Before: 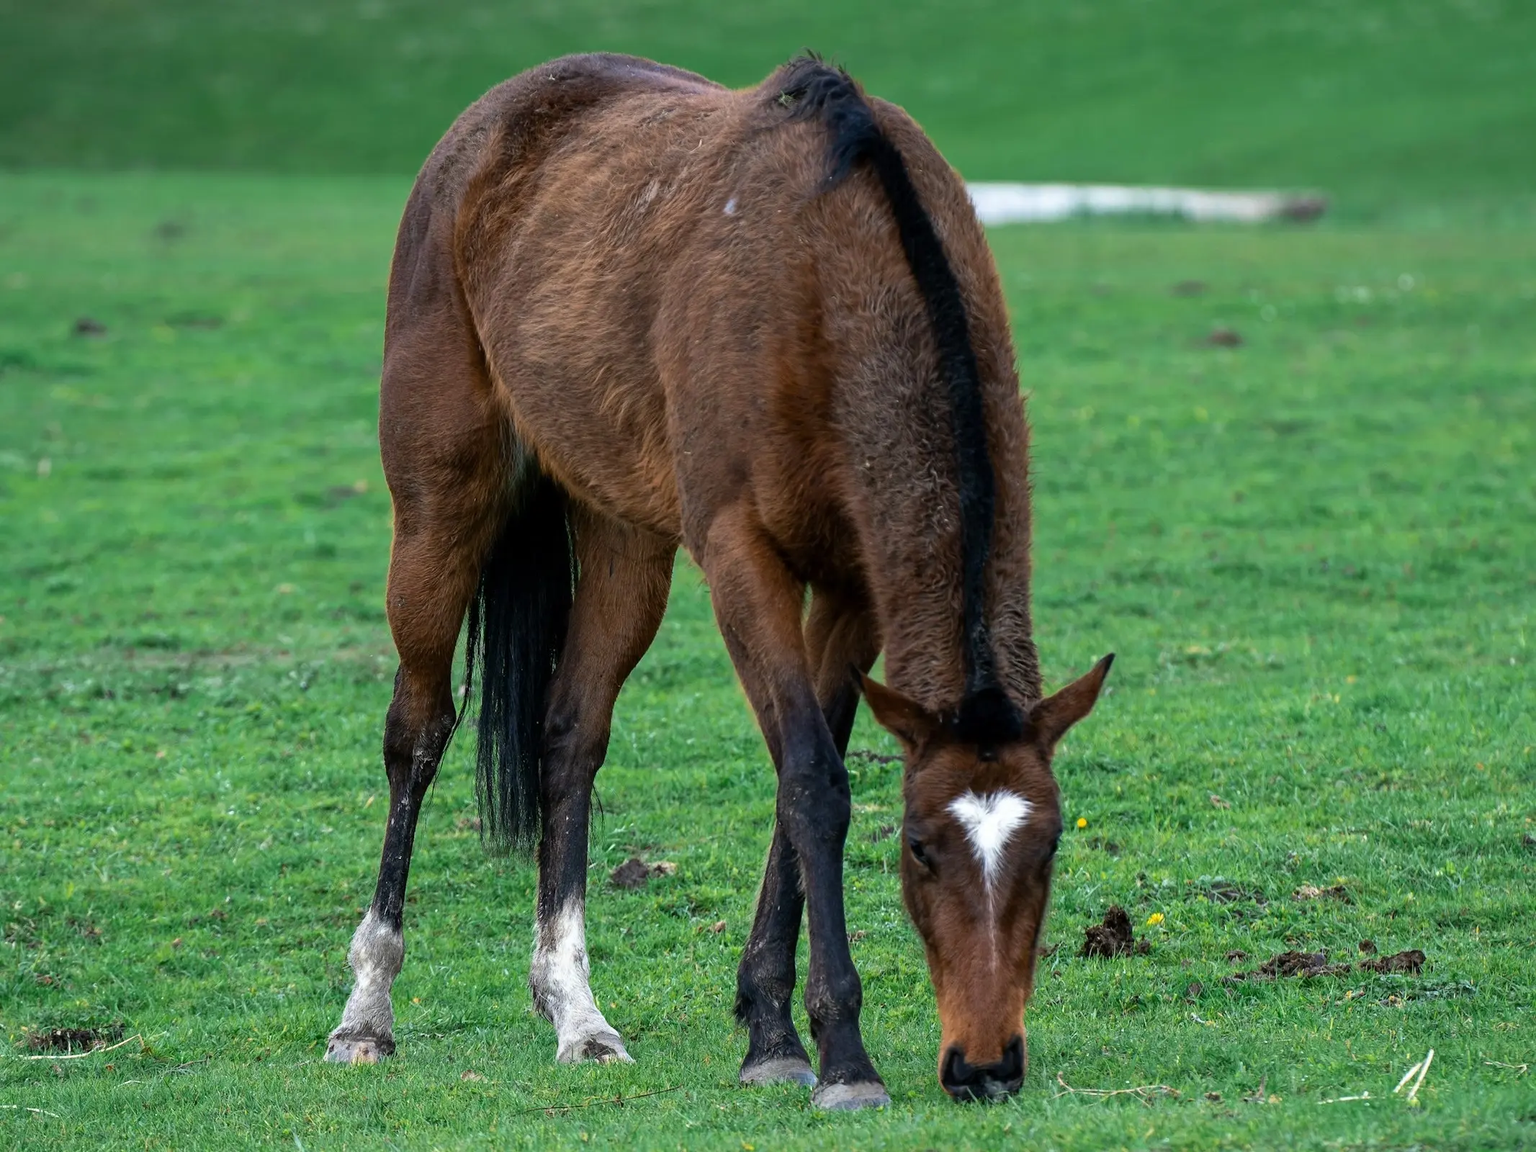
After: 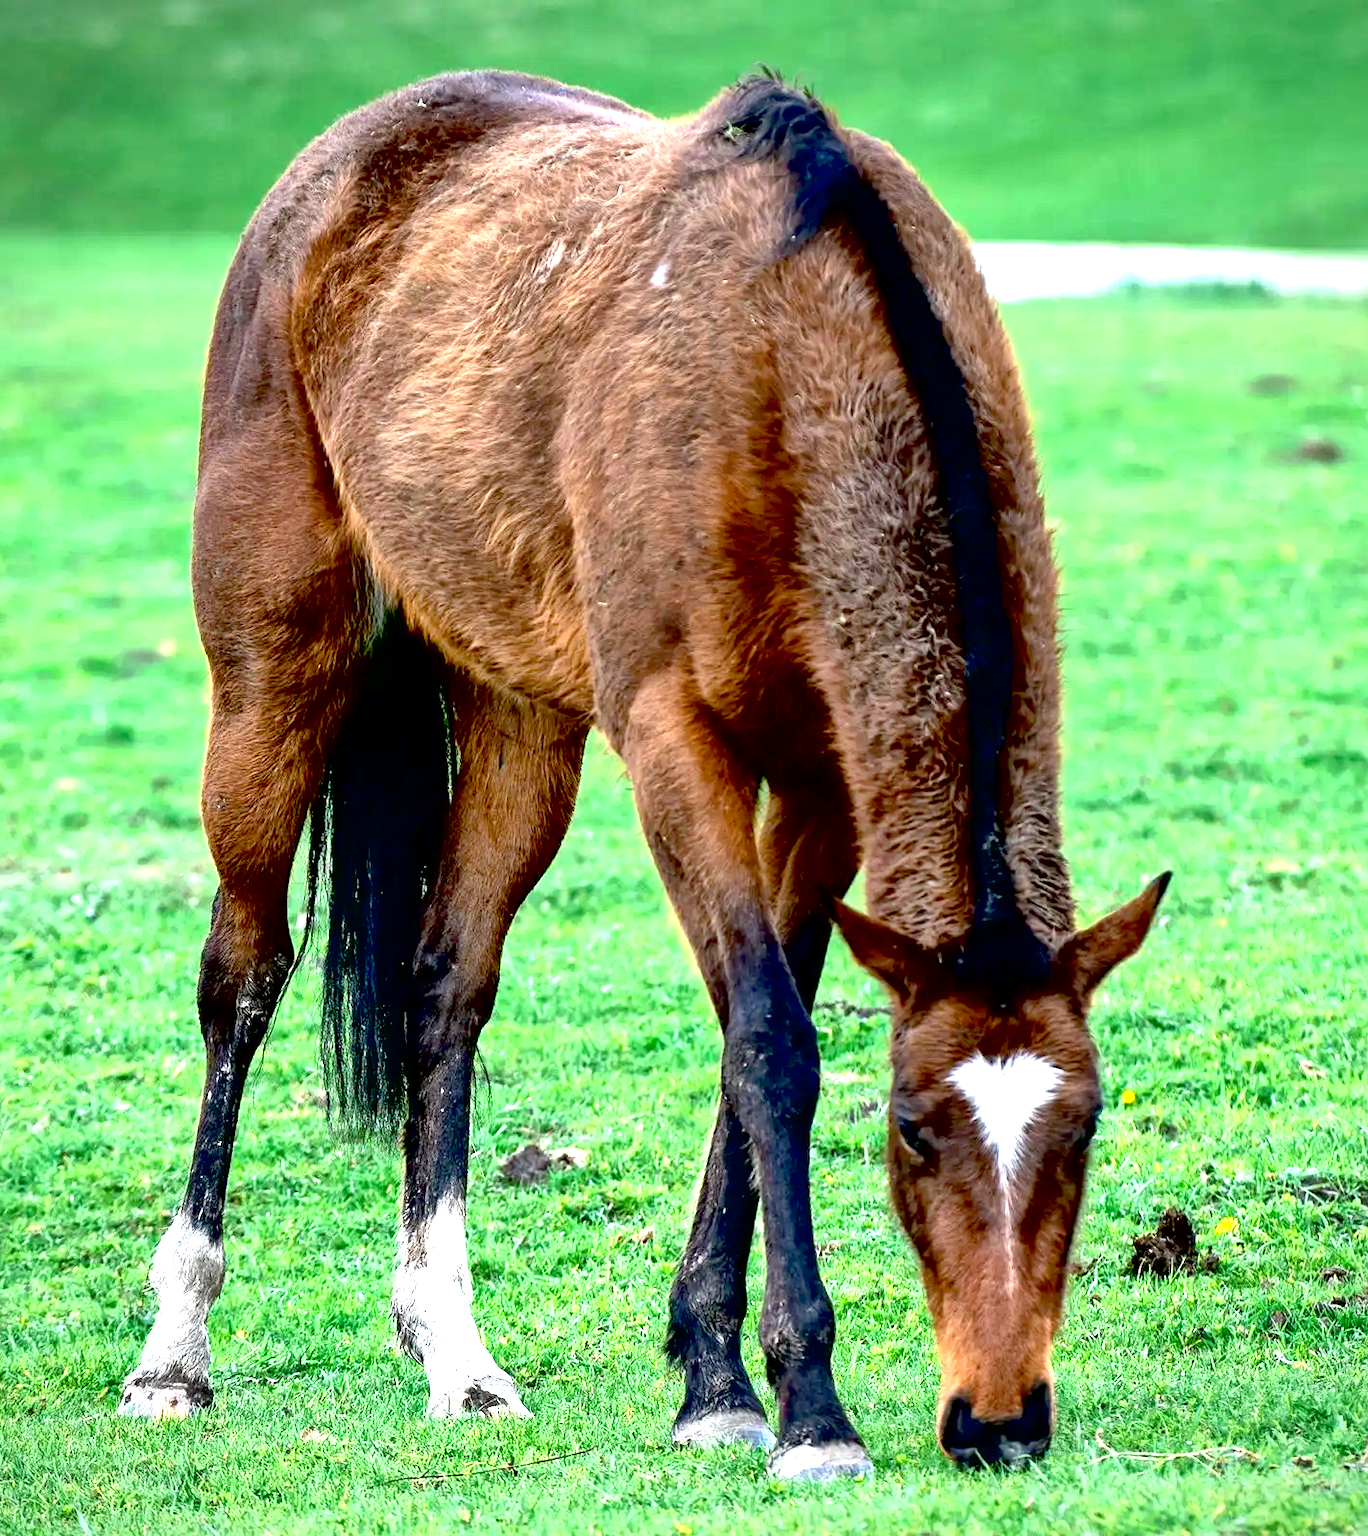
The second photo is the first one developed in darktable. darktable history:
local contrast: mode bilateral grid, contrast 21, coarseness 50, detail 119%, midtone range 0.2
exposure: black level correction 0.015, exposure 1.783 EV, compensate highlight preservation false
crop: left 15.377%, right 17.732%
shadows and highlights: shadows 37.54, highlights -27.09, soften with gaussian
vignetting: brightness -0.393, saturation 0.005
